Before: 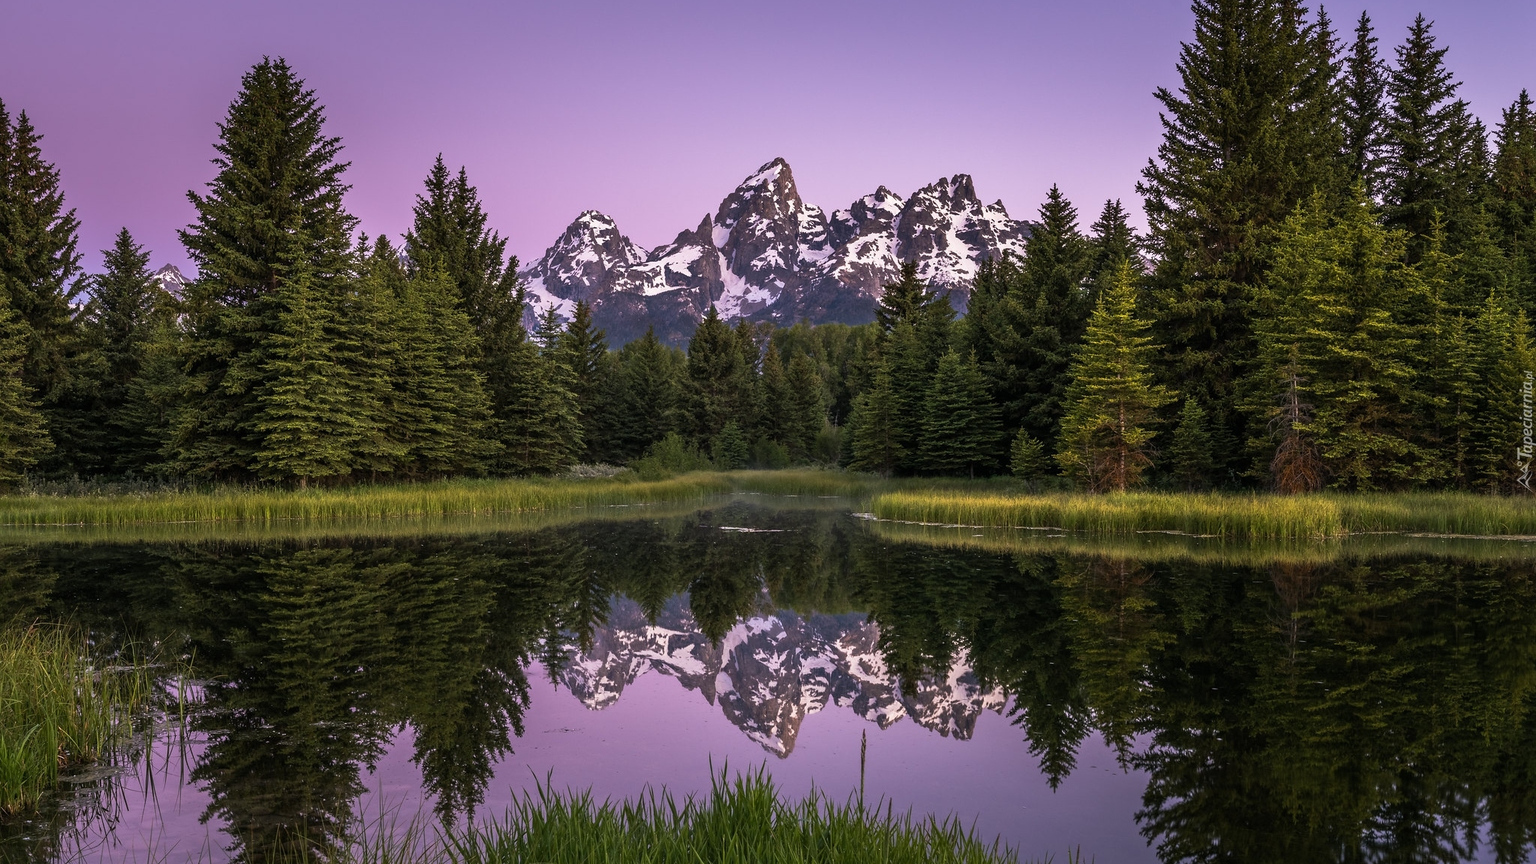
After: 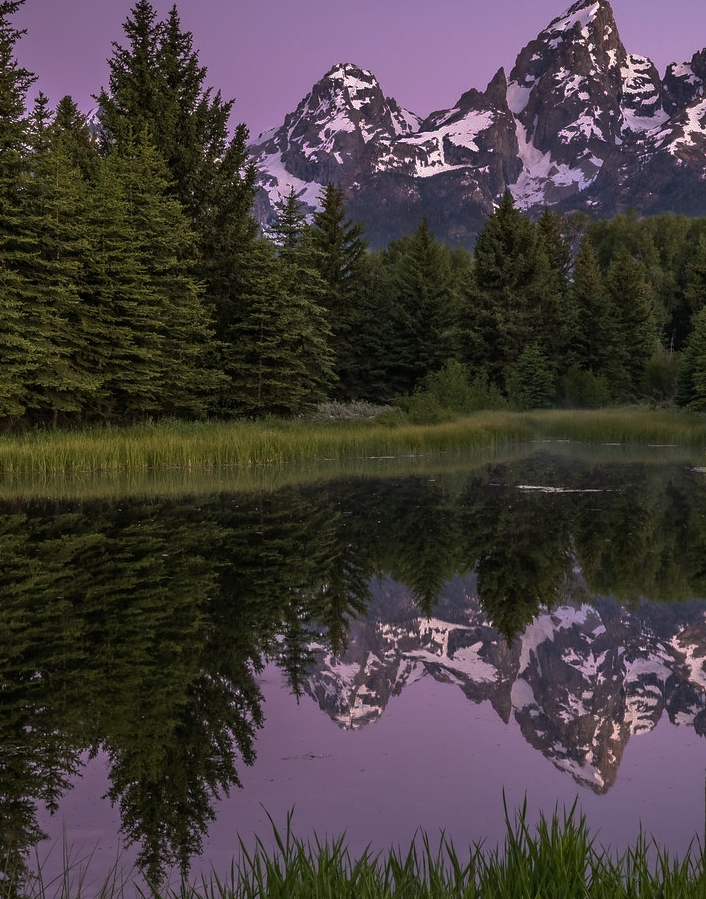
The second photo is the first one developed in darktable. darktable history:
base curve: curves: ch0 [(0, 0) (0.841, 0.609) (1, 1)], preserve colors none
crop and rotate: left 21.641%, top 18.874%, right 43.851%, bottom 3.005%
